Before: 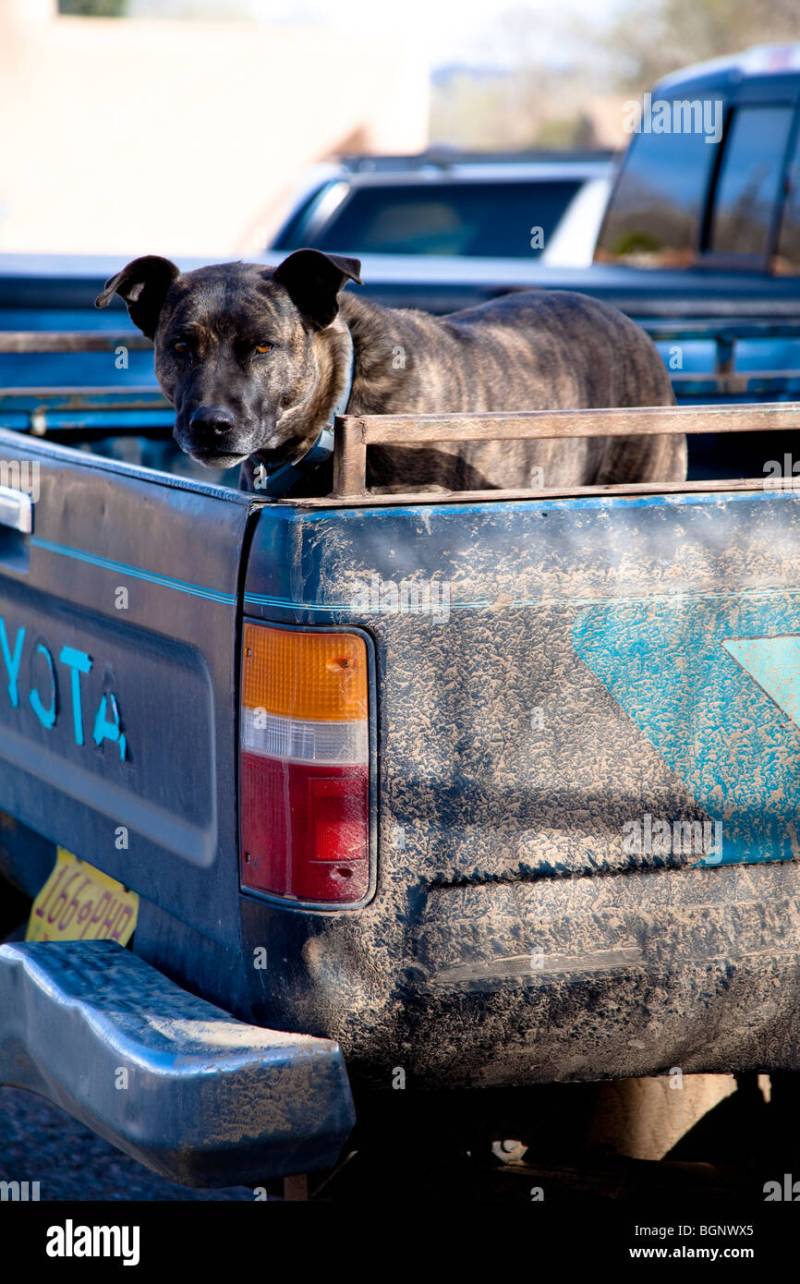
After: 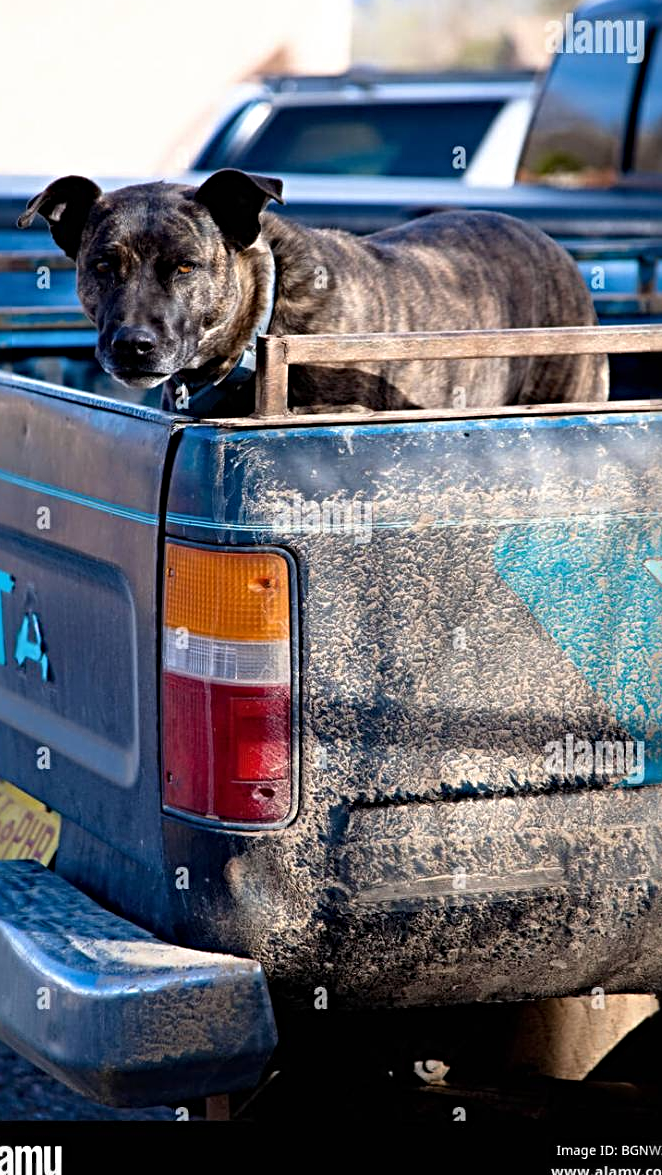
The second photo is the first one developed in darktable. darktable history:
sharpen: radius 4.883
crop: left 9.807%, top 6.259%, right 7.334%, bottom 2.177%
